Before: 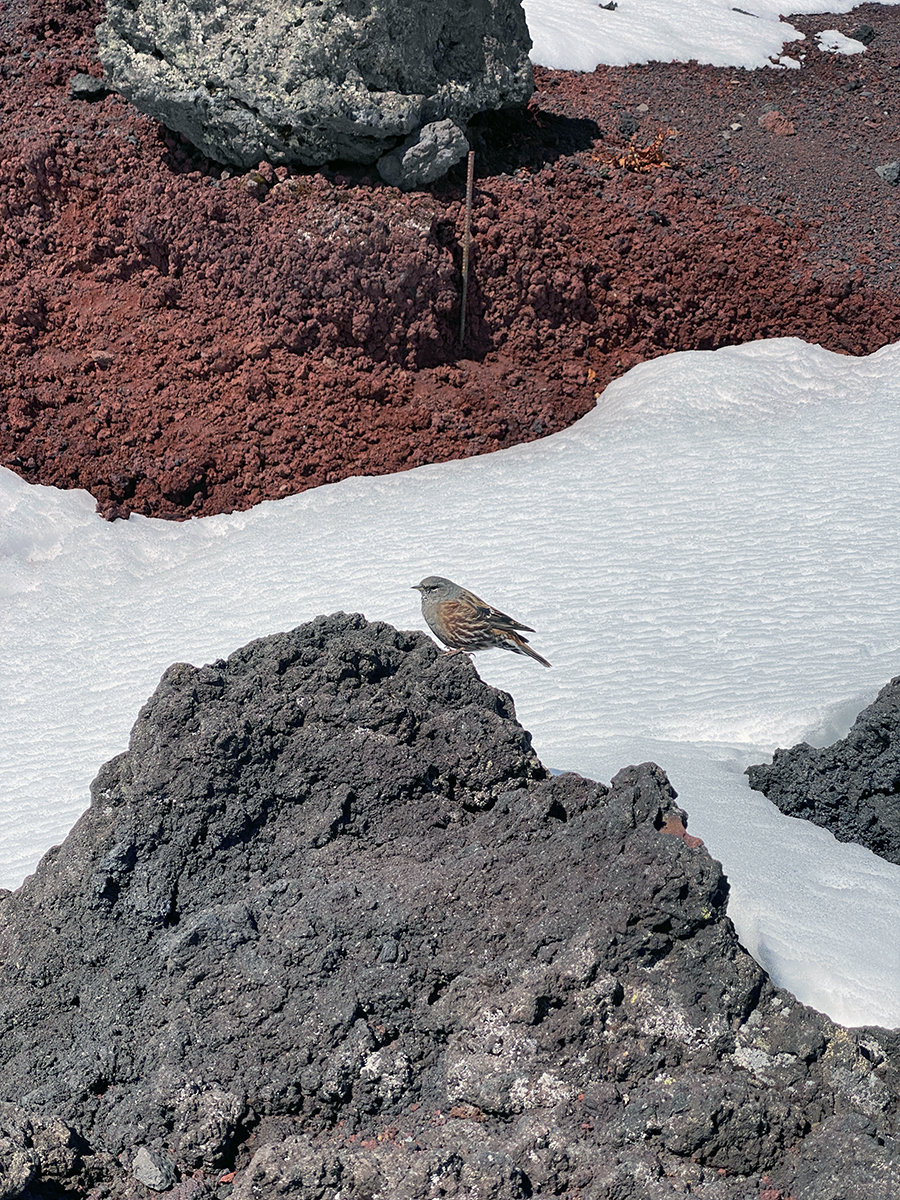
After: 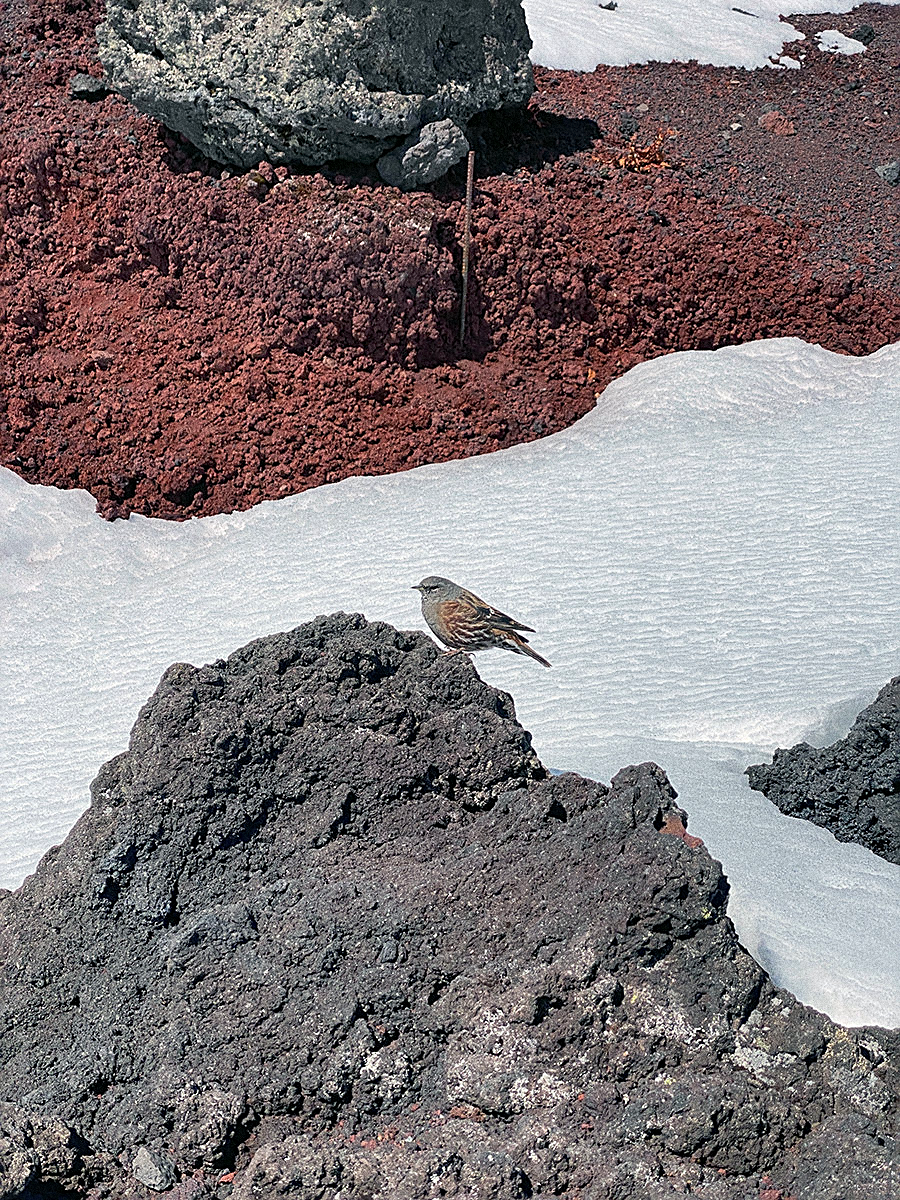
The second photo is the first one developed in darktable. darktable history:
sharpen: on, module defaults
grain: coarseness 14.49 ISO, strength 48.04%, mid-tones bias 35%
